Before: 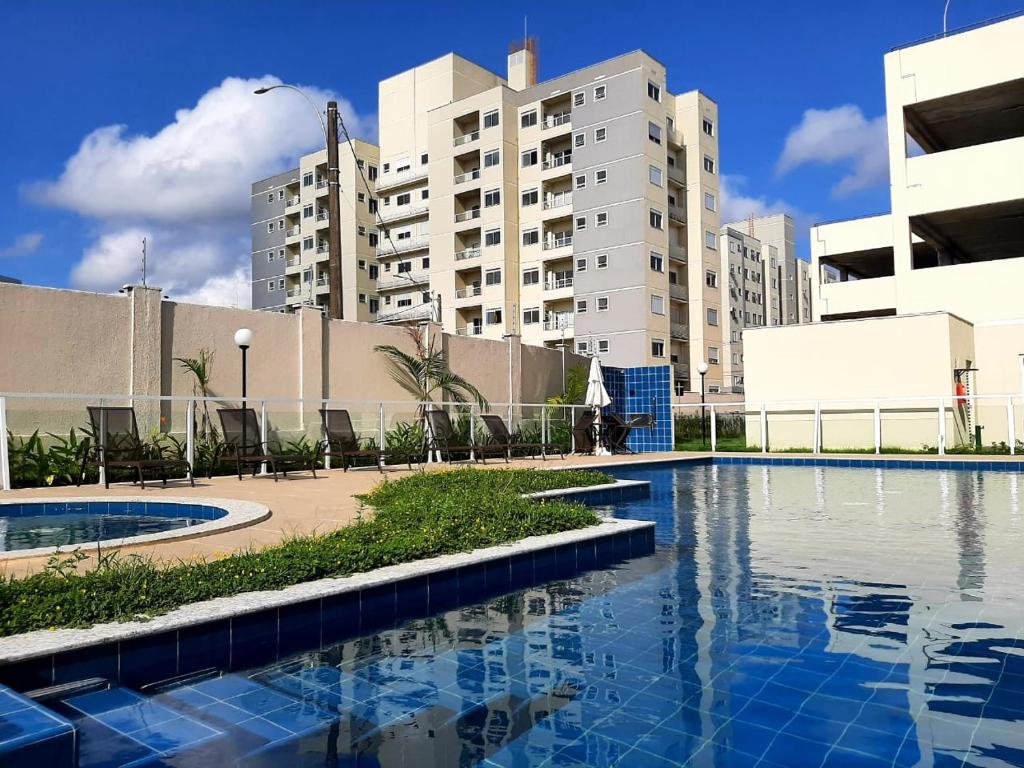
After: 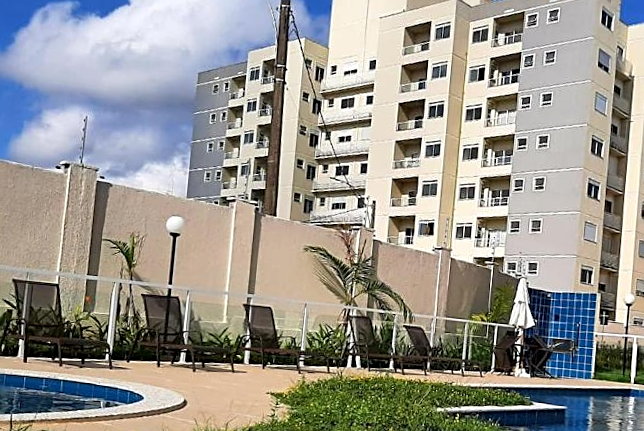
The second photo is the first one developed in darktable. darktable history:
crop and rotate: angle -5.49°, left 2.068%, top 6.681%, right 27.253%, bottom 30.164%
sharpen: on, module defaults
